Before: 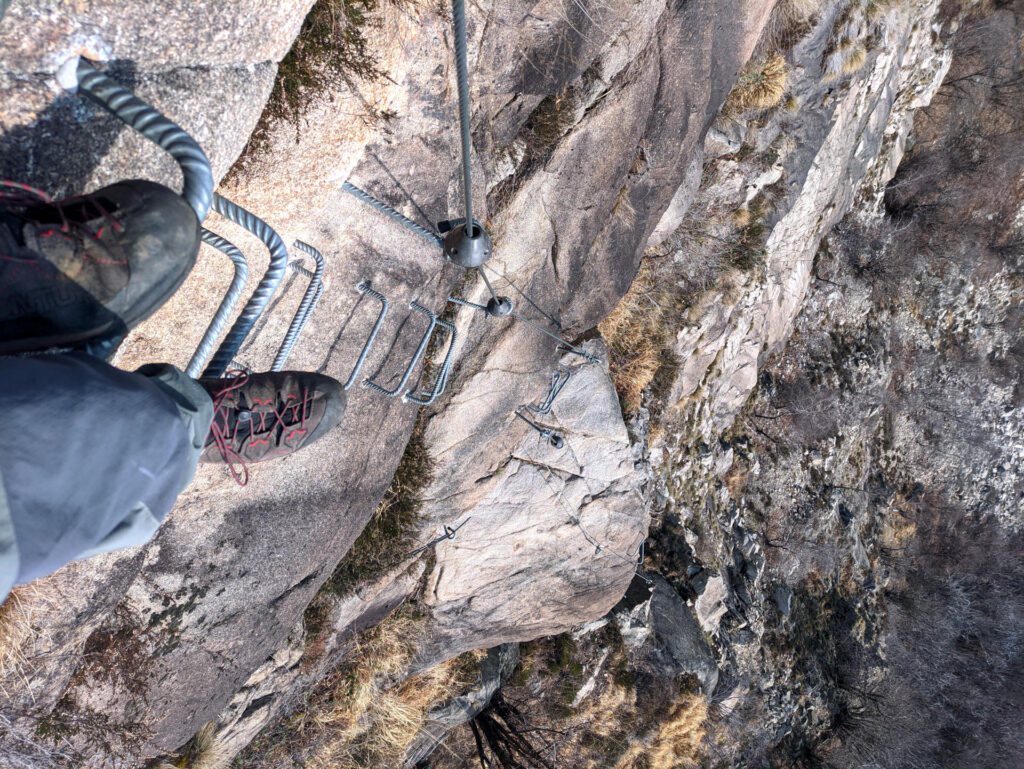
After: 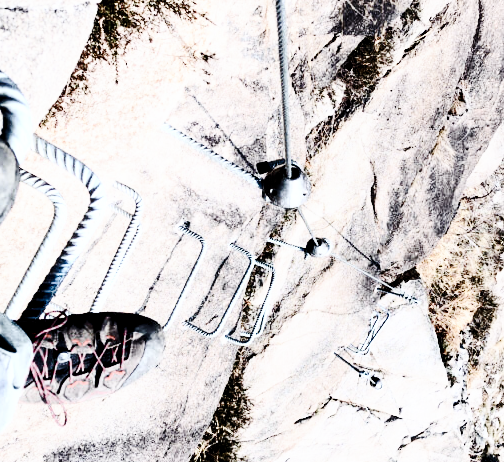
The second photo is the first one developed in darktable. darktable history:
contrast brightness saturation: contrast 0.491, saturation -0.084
color zones: curves: ch0 [(0, 0.5) (0.125, 0.4) (0.25, 0.5) (0.375, 0.4) (0.5, 0.4) (0.625, 0.6) (0.75, 0.6) (0.875, 0.5)]; ch1 [(0, 0.35) (0.125, 0.45) (0.25, 0.35) (0.375, 0.35) (0.5, 0.35) (0.625, 0.35) (0.75, 0.45) (0.875, 0.35)]; ch2 [(0, 0.6) (0.125, 0.5) (0.25, 0.5) (0.375, 0.6) (0.5, 0.6) (0.625, 0.5) (0.75, 0.5) (0.875, 0.5)]
tone curve: curves: ch0 [(0, 0) (0.071, 0.047) (0.266, 0.26) (0.483, 0.554) (0.753, 0.811) (1, 0.983)]; ch1 [(0, 0) (0.346, 0.307) (0.408, 0.369) (0.463, 0.443) (0.482, 0.493) (0.502, 0.5) (0.517, 0.502) (0.55, 0.548) (0.597, 0.624) (0.651, 0.698) (1, 1)]; ch2 [(0, 0) (0.346, 0.34) (0.434, 0.46) (0.485, 0.494) (0.5, 0.494) (0.517, 0.506) (0.535, 0.529) (0.583, 0.611) (0.625, 0.666) (1, 1)], preserve colors none
crop: left 17.755%, top 7.771%, right 32.94%, bottom 32.049%
levels: black 0.053%, levels [0.026, 0.507, 0.987]
base curve: curves: ch0 [(0, 0) (0.028, 0.03) (0.121, 0.232) (0.46, 0.748) (0.859, 0.968) (1, 1)], preserve colors none
tone equalizer: edges refinement/feathering 500, mask exposure compensation -1.57 EV, preserve details no
